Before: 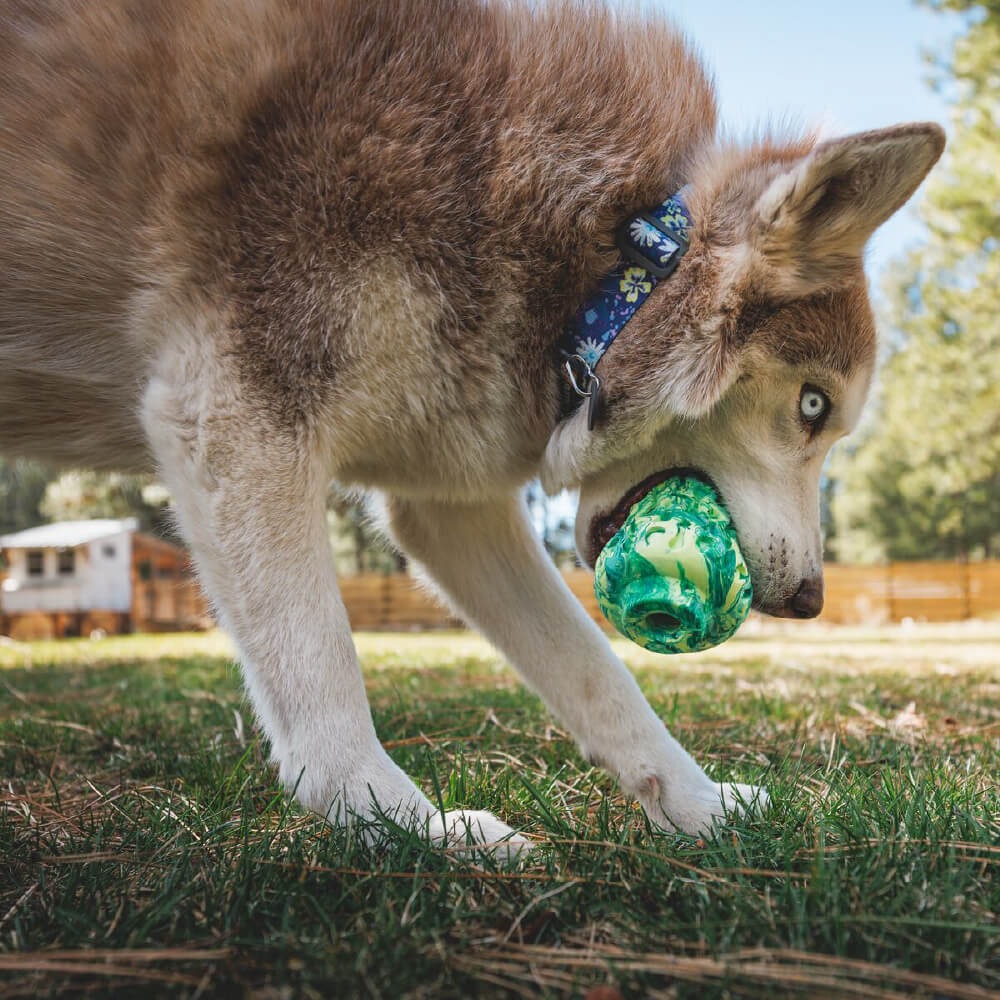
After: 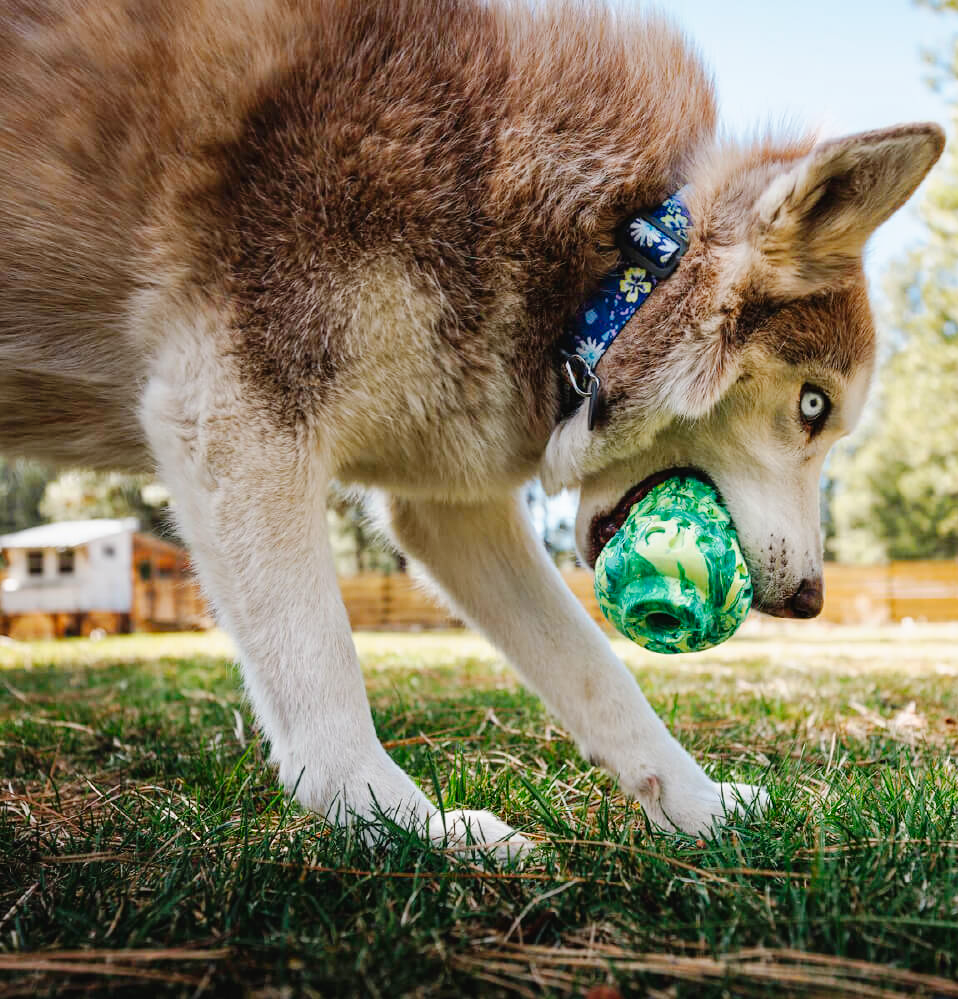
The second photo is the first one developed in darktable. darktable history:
crop: right 4.126%, bottom 0.031%
tone curve: curves: ch0 [(0, 0) (0.003, 0) (0.011, 0.001) (0.025, 0.003) (0.044, 0.005) (0.069, 0.012) (0.1, 0.023) (0.136, 0.039) (0.177, 0.088) (0.224, 0.15) (0.277, 0.24) (0.335, 0.337) (0.399, 0.437) (0.468, 0.535) (0.543, 0.629) (0.623, 0.71) (0.709, 0.782) (0.801, 0.856) (0.898, 0.94) (1, 1)], preserve colors none
